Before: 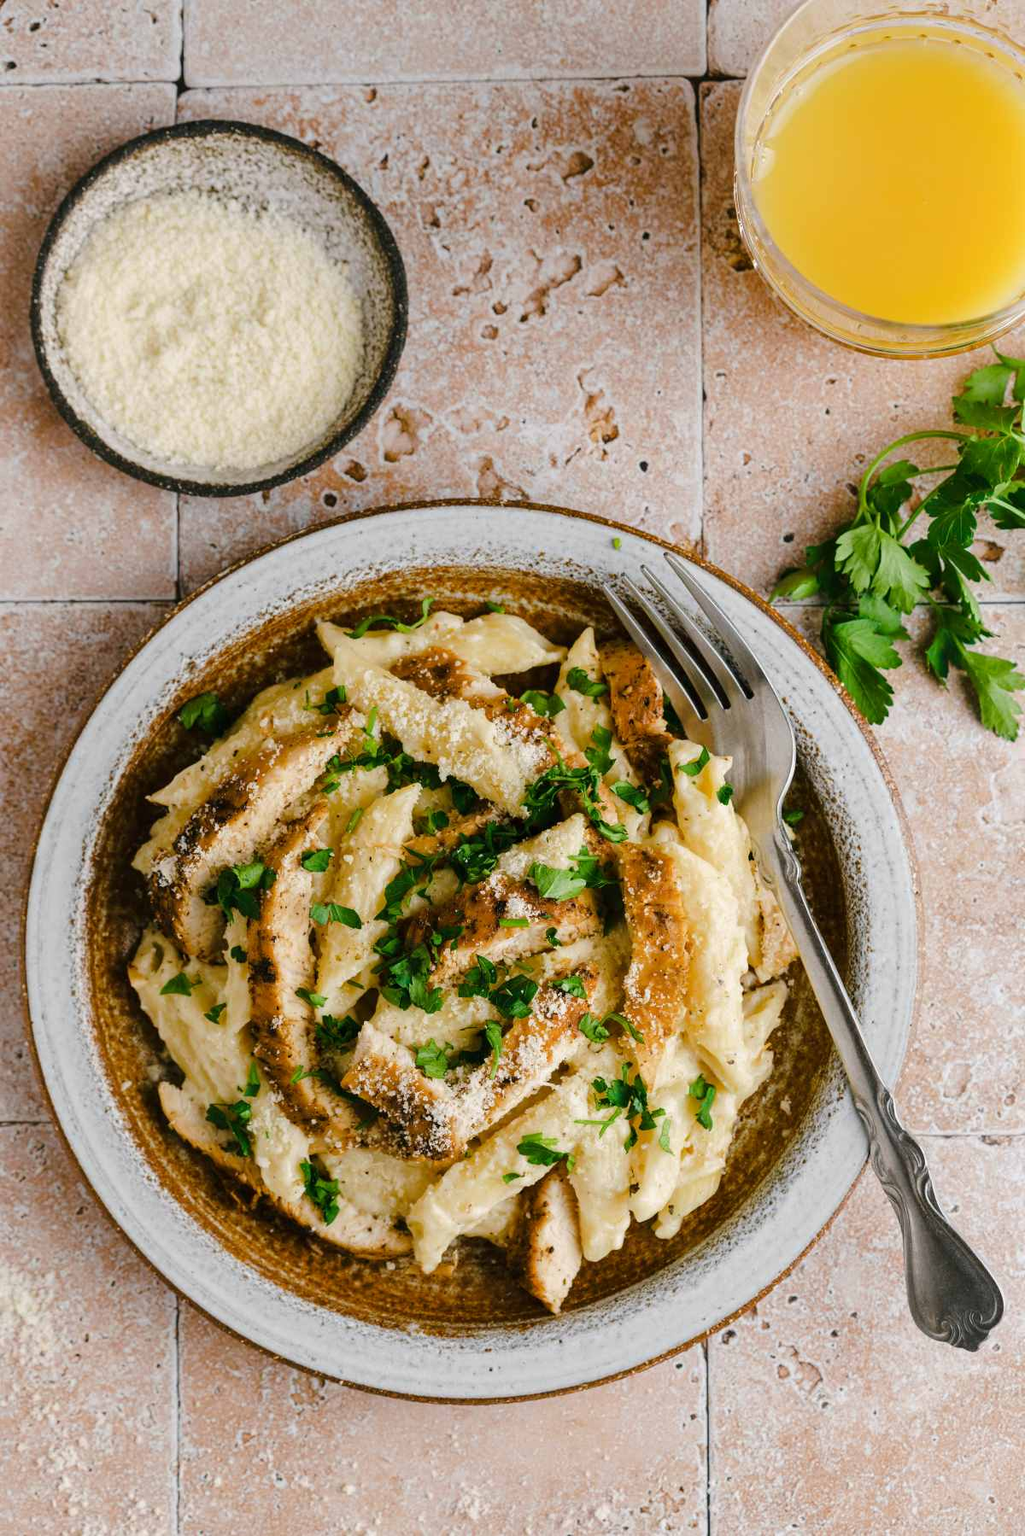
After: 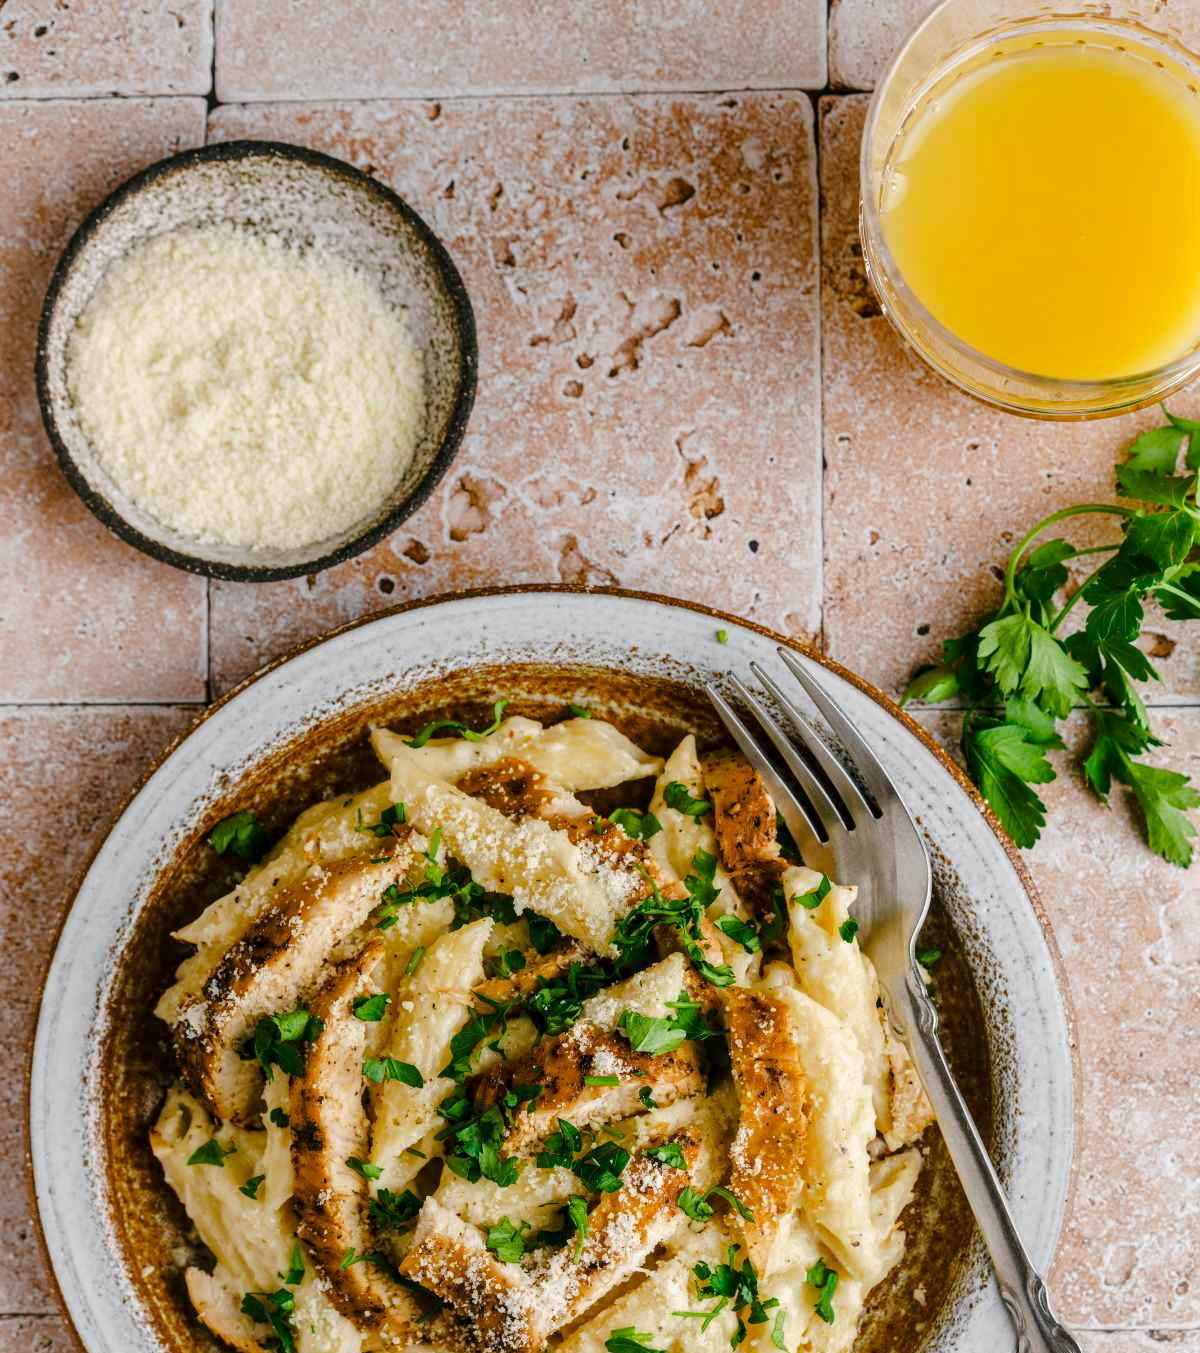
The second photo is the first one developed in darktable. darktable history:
local contrast: on, module defaults
crop: bottom 24.779%
contrast brightness saturation: saturation 0.126
